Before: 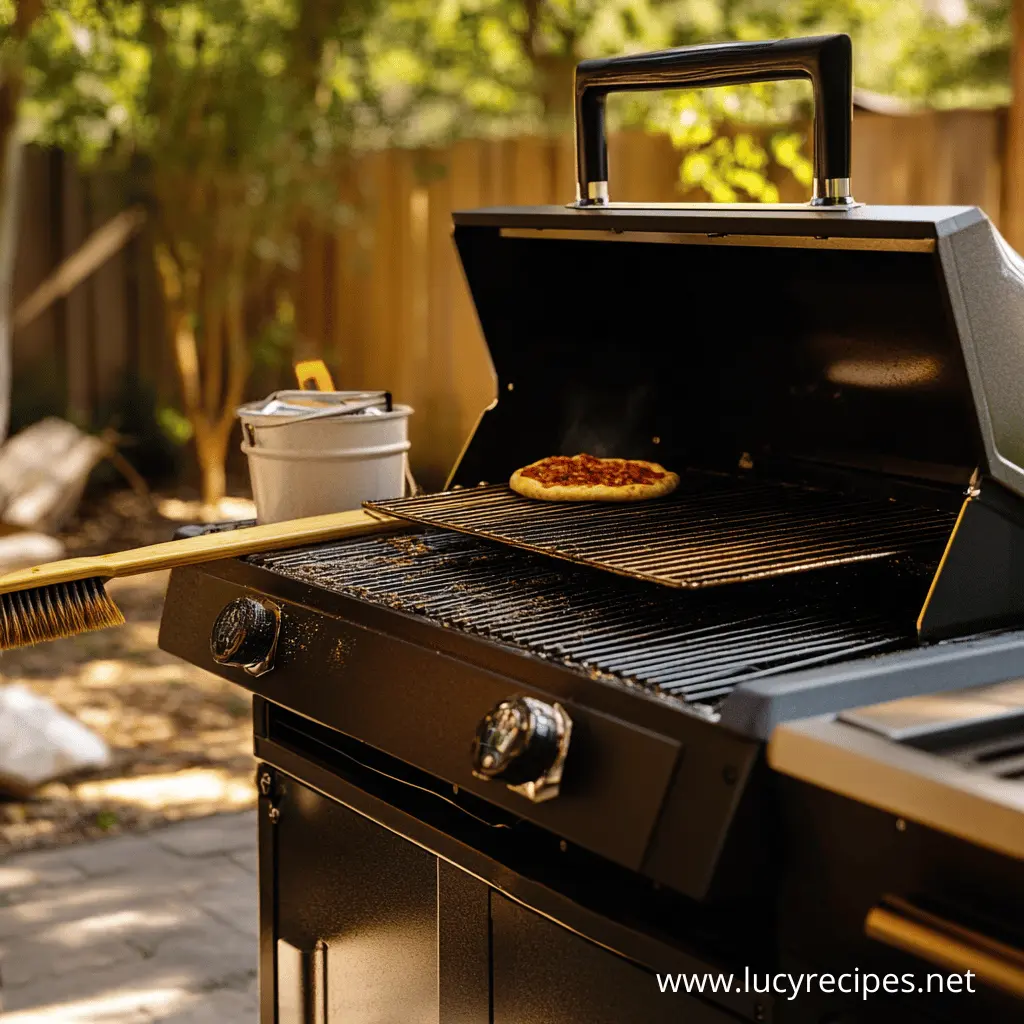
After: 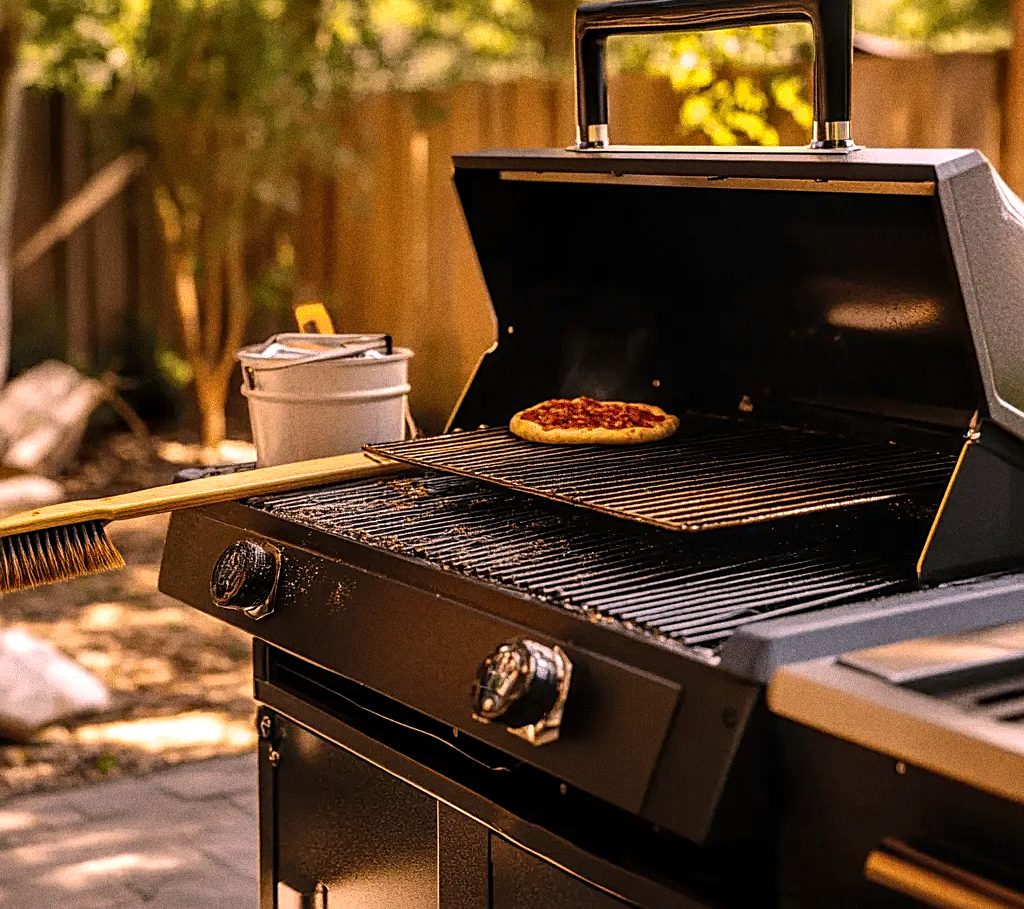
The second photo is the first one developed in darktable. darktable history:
sharpen: on, module defaults
exposure: exposure 0.2 EV, compensate highlight preservation false
color correction: highlights a* 14.52, highlights b* 4.84
local contrast: on, module defaults
grain: coarseness 11.82 ISO, strength 36.67%, mid-tones bias 74.17%
crop and rotate: top 5.609%, bottom 5.609%
